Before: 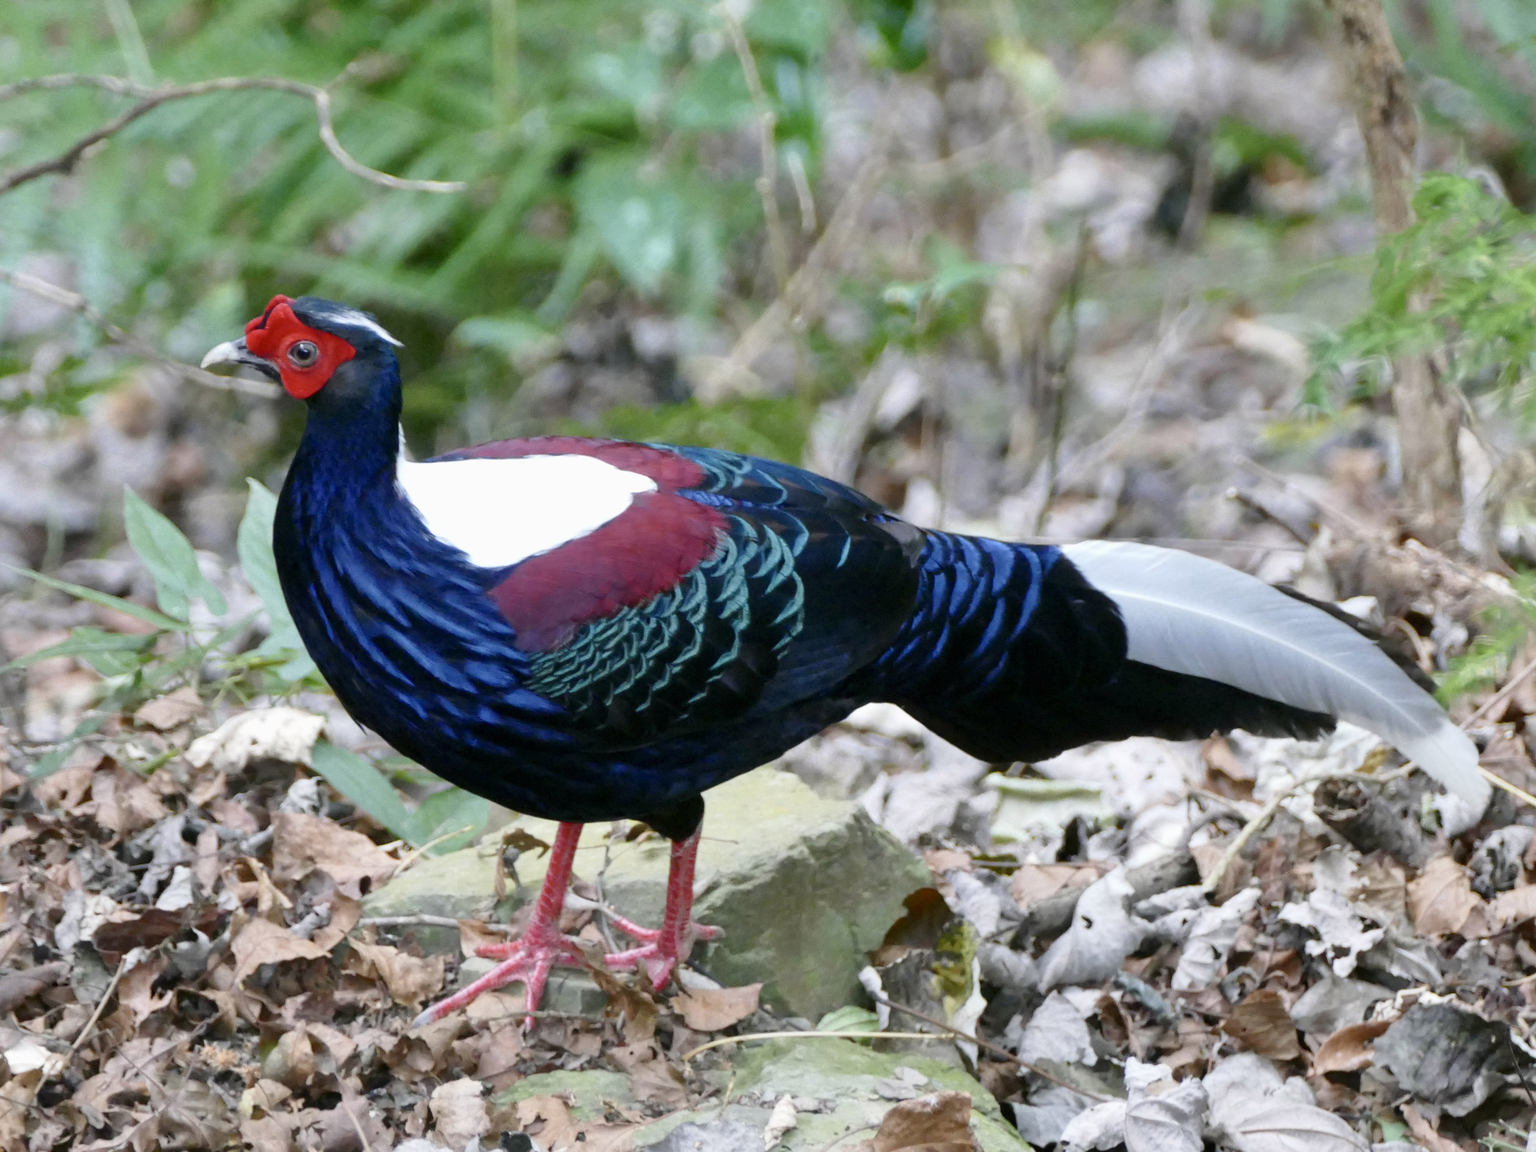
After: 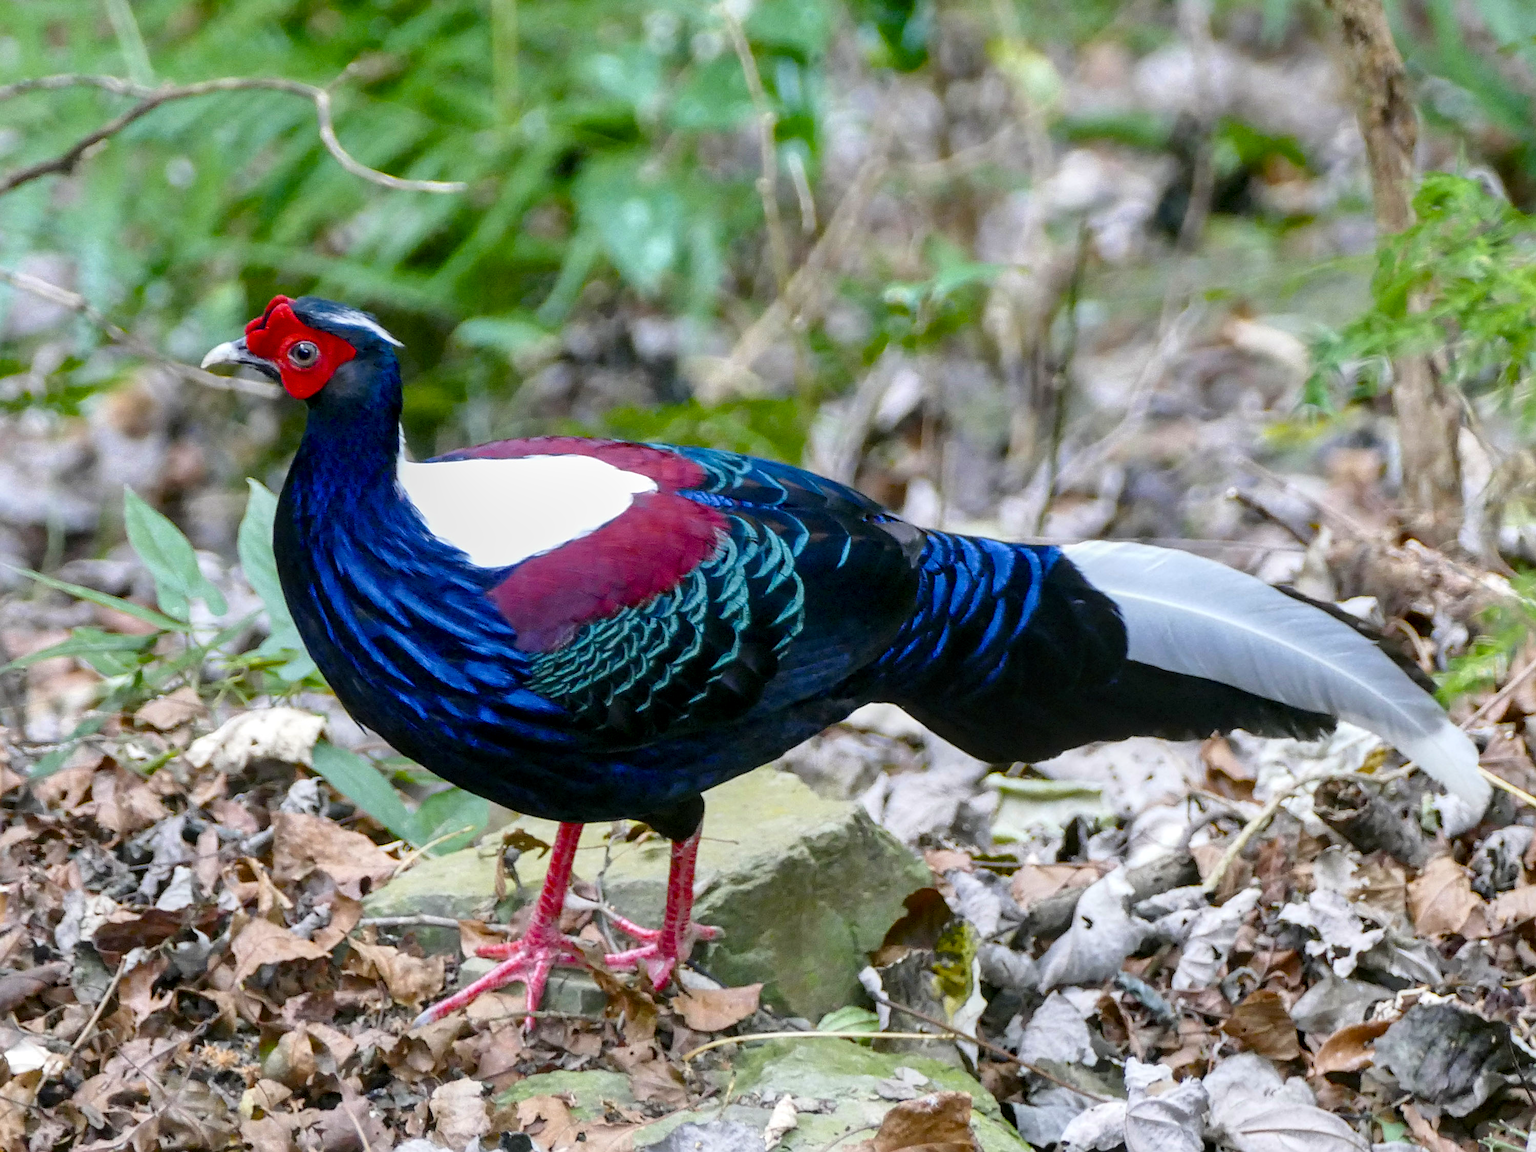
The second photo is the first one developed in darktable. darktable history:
color balance rgb: linear chroma grading › global chroma 15%, perceptual saturation grading › global saturation 30%
local contrast: detail 130%
sharpen: on, module defaults
